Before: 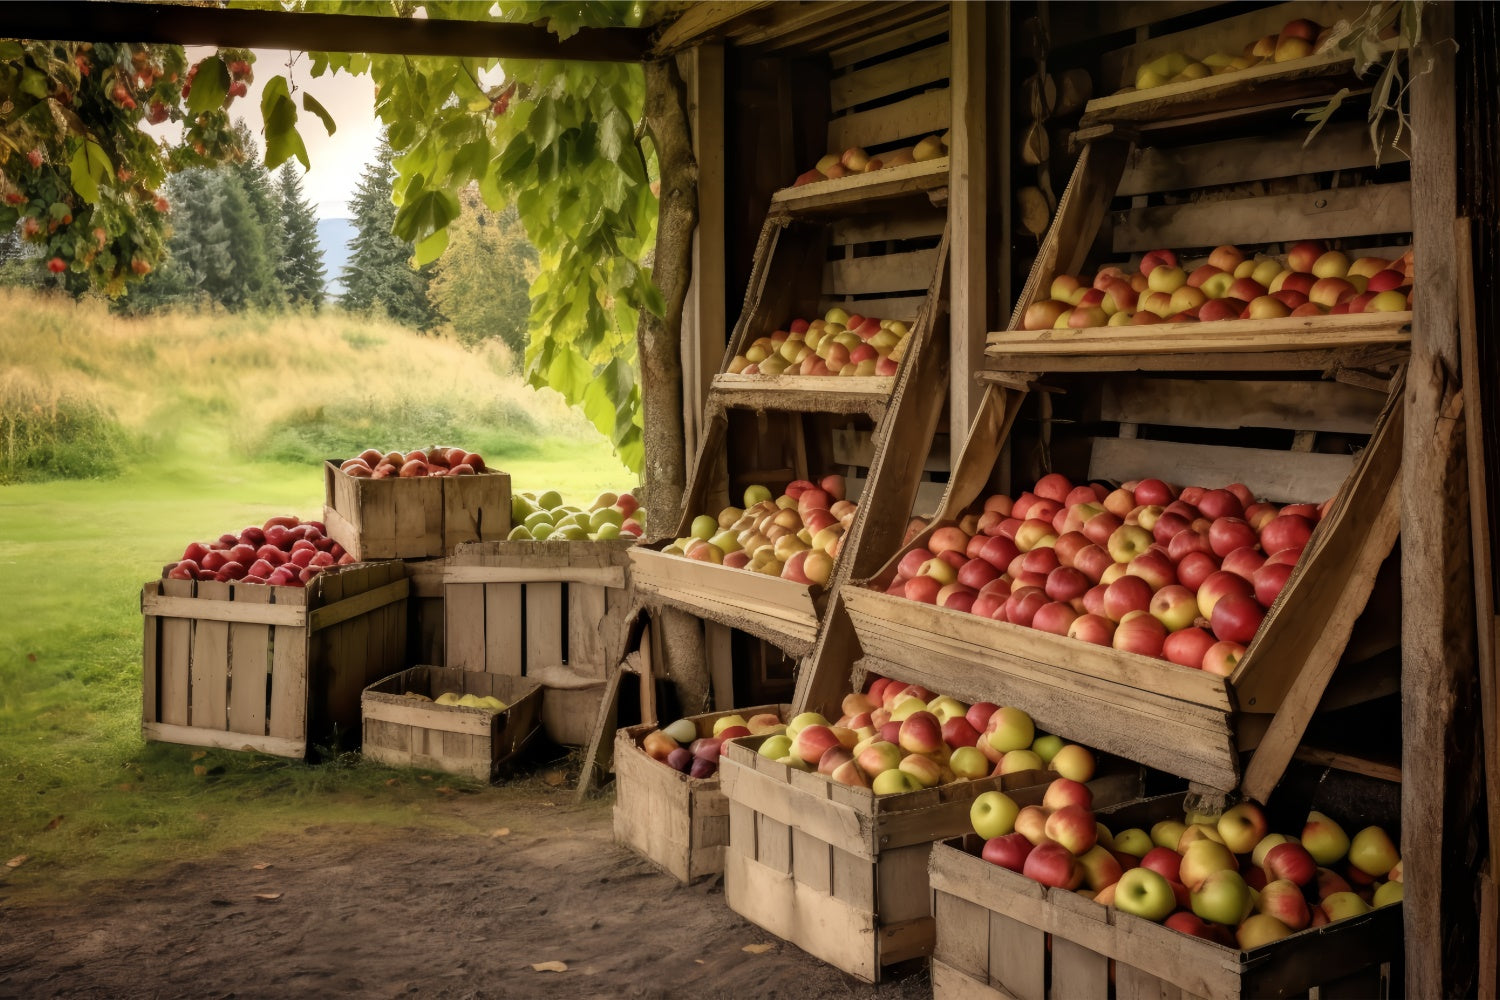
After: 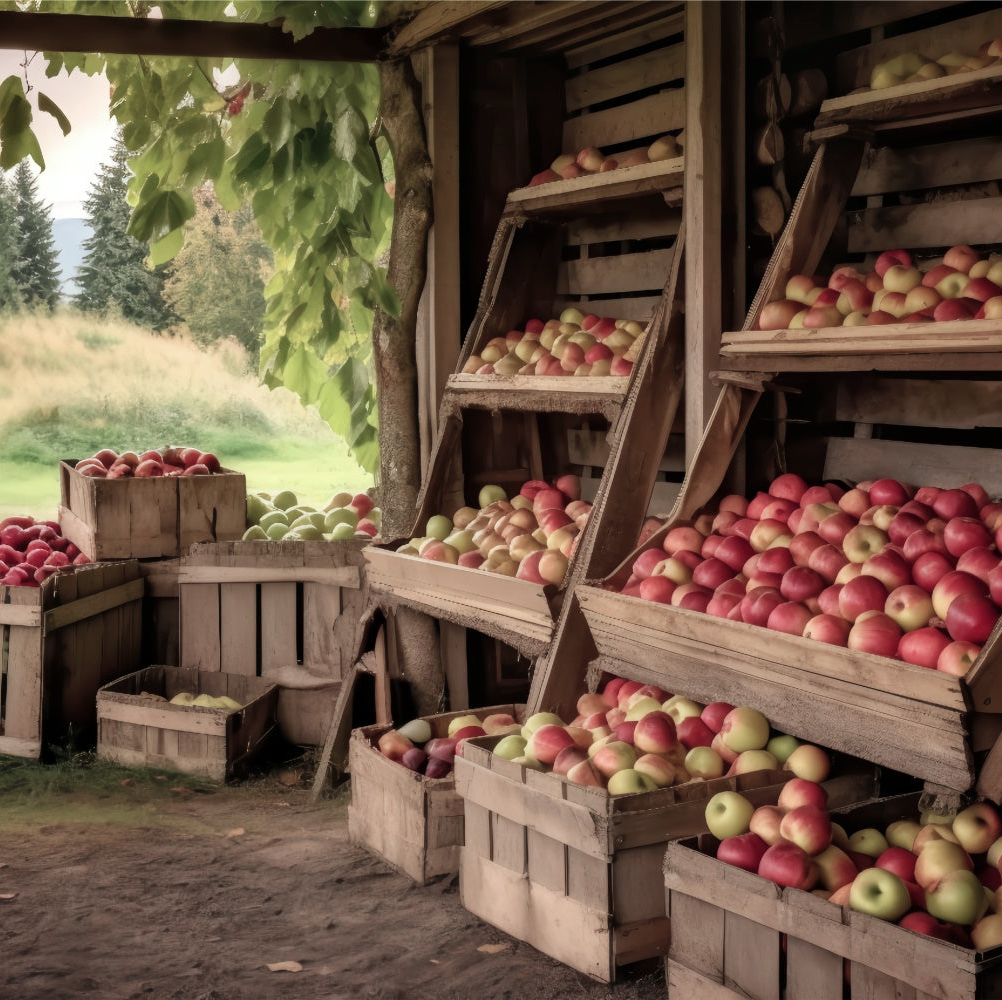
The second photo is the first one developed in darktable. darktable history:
color contrast: blue-yellow contrast 0.62
crop and rotate: left 17.732%, right 15.423%
